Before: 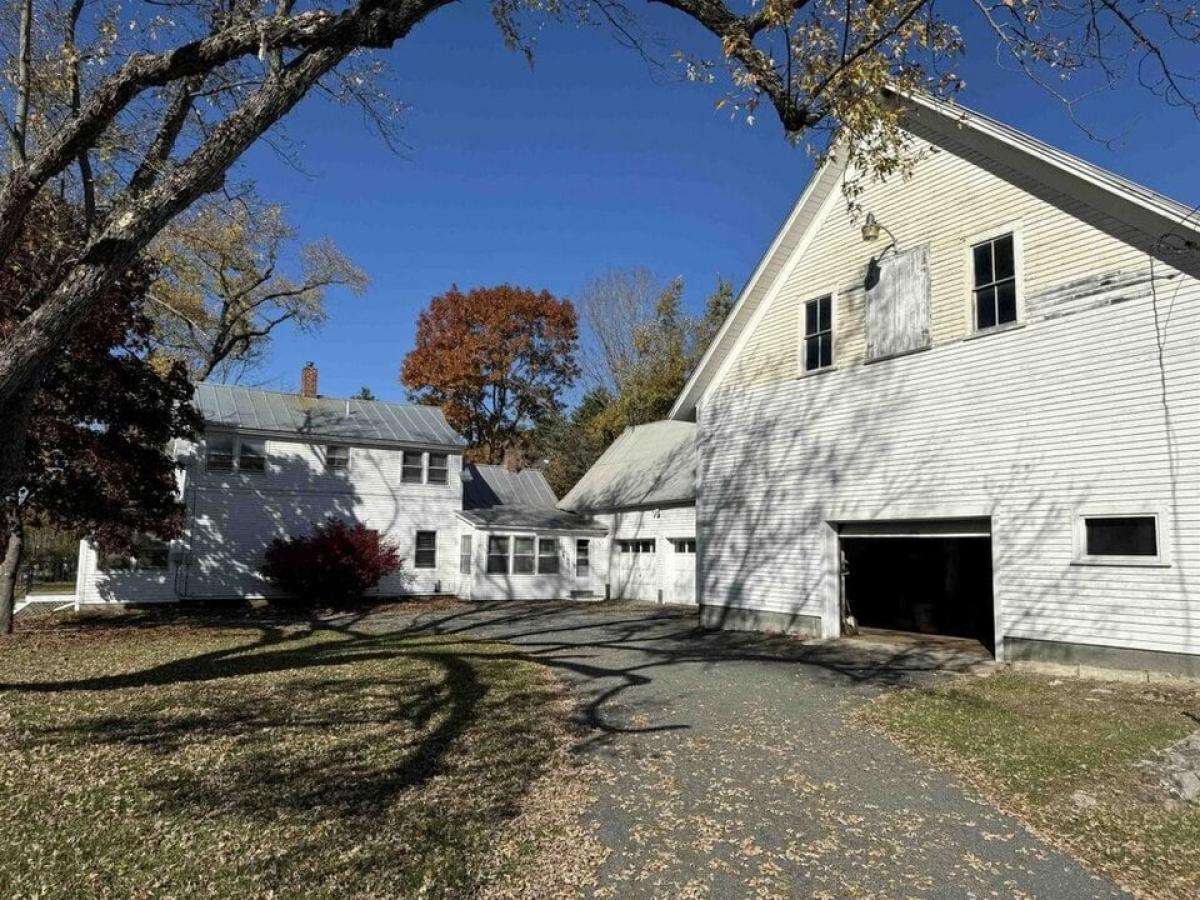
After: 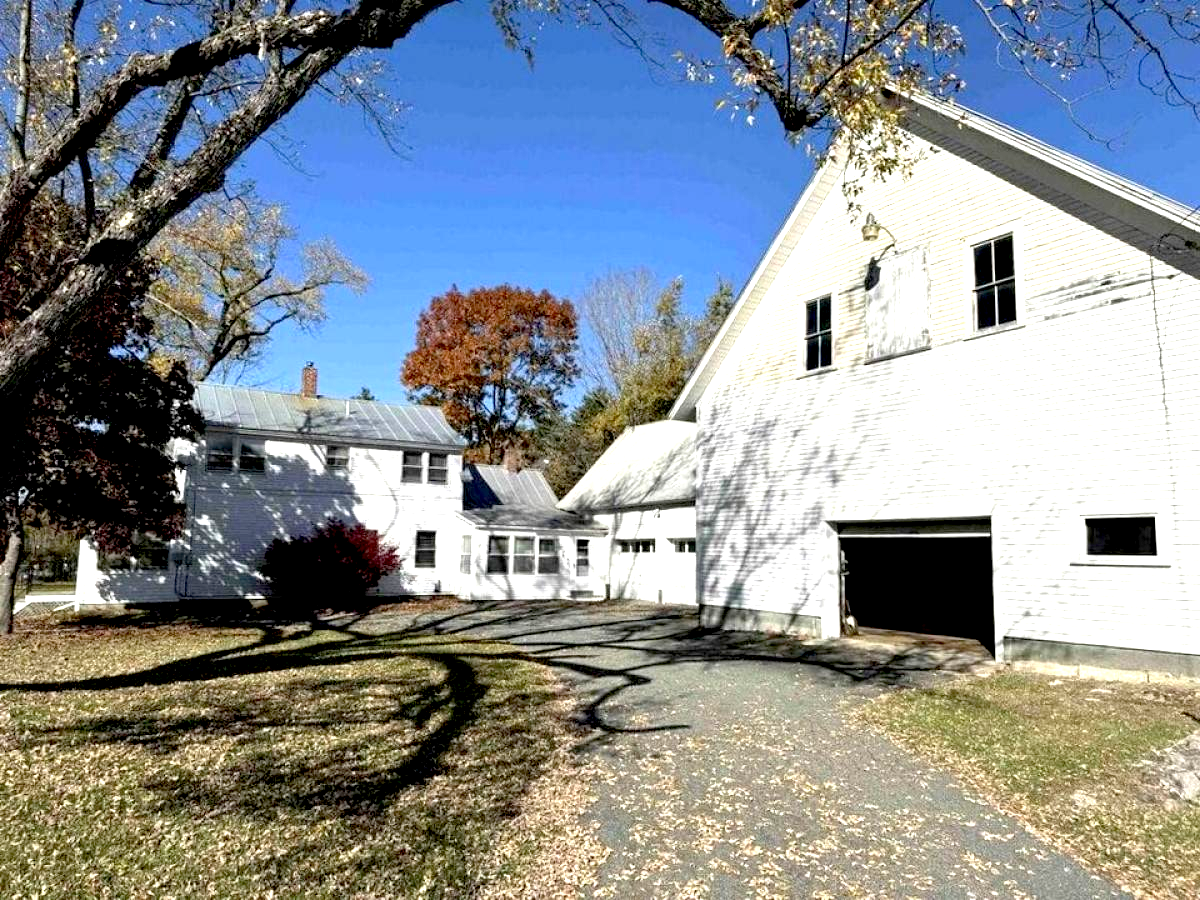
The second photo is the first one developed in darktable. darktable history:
exposure: black level correction 0.011, exposure 1.088 EV, compensate highlight preservation false
